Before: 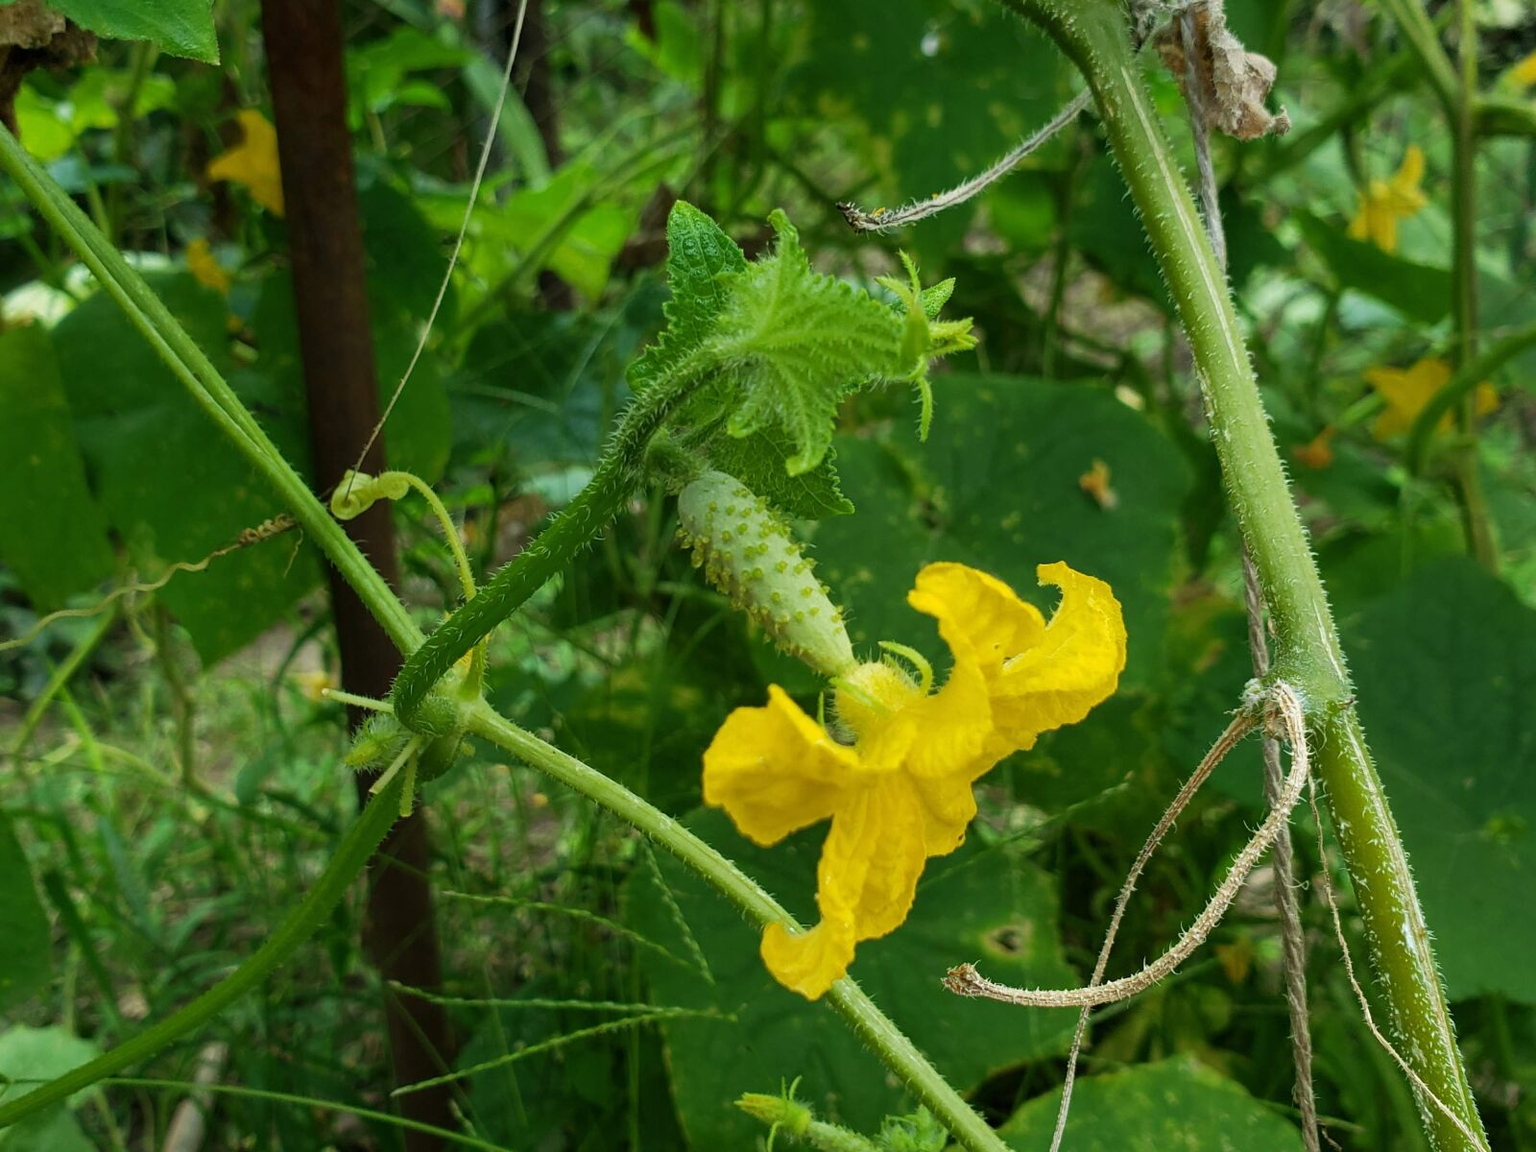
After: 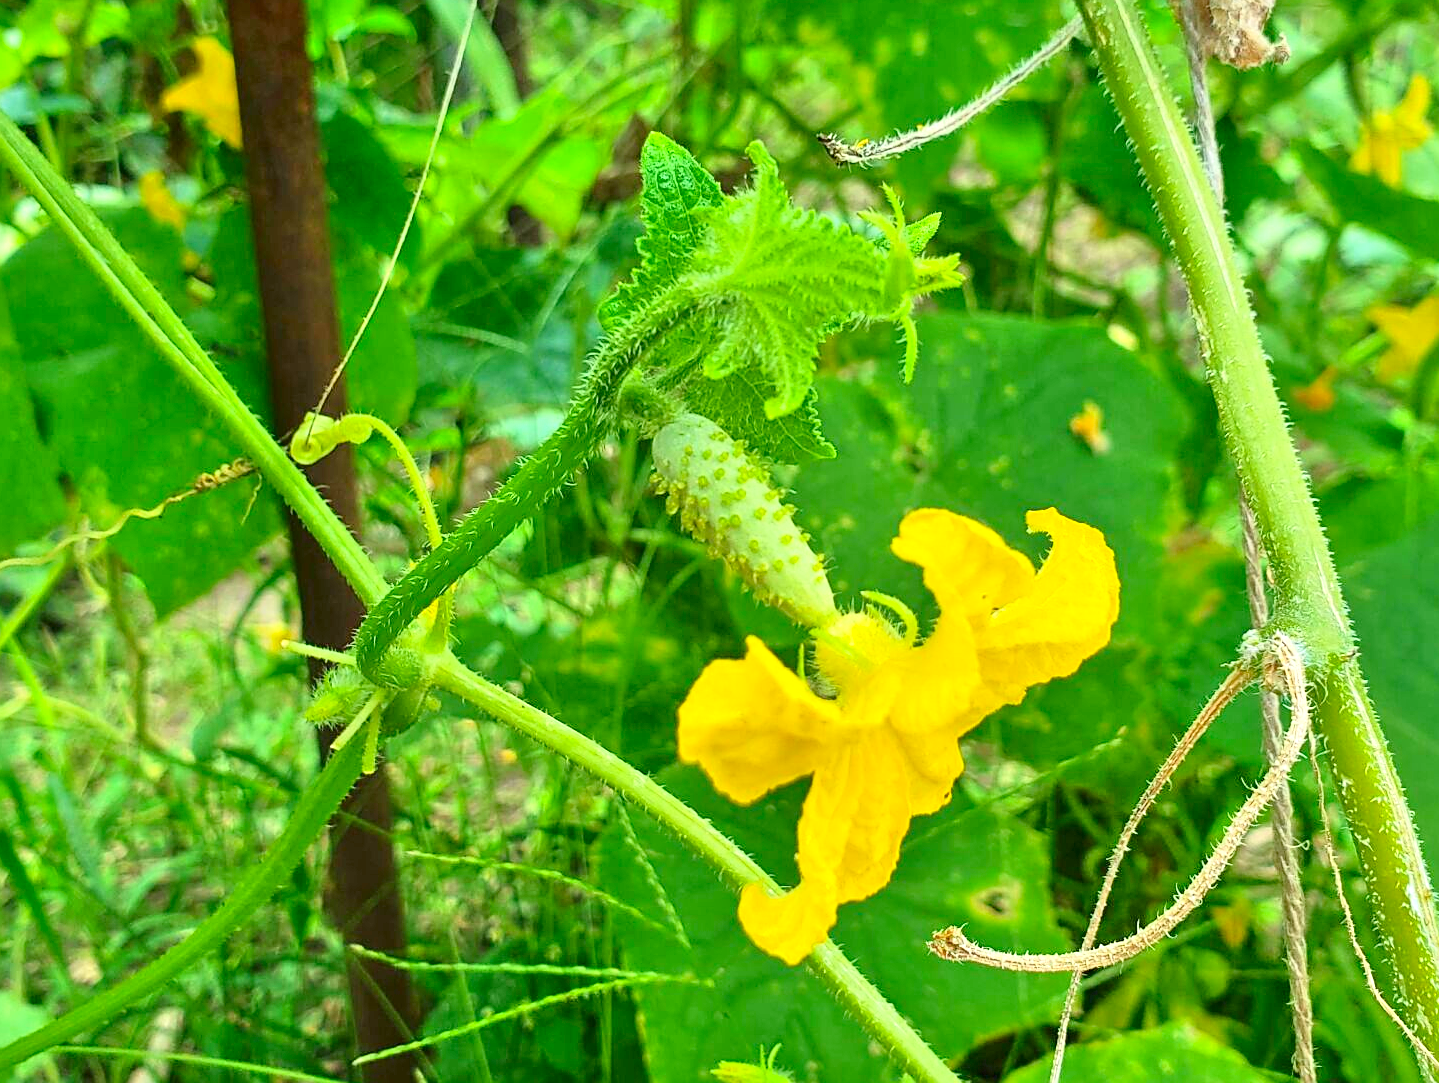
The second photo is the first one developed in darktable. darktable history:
crop: left 3.408%, top 6.5%, right 6.618%, bottom 3.184%
tone equalizer: -8 EV 1.96 EV, -7 EV 1.99 EV, -6 EV 2 EV, -5 EV 1.99 EV, -4 EV 1.99 EV, -3 EV 1.47 EV, -2 EV 1 EV, -1 EV 0.481 EV
contrast brightness saturation: contrast 0.232, brightness 0.099, saturation 0.289
sharpen: on, module defaults
